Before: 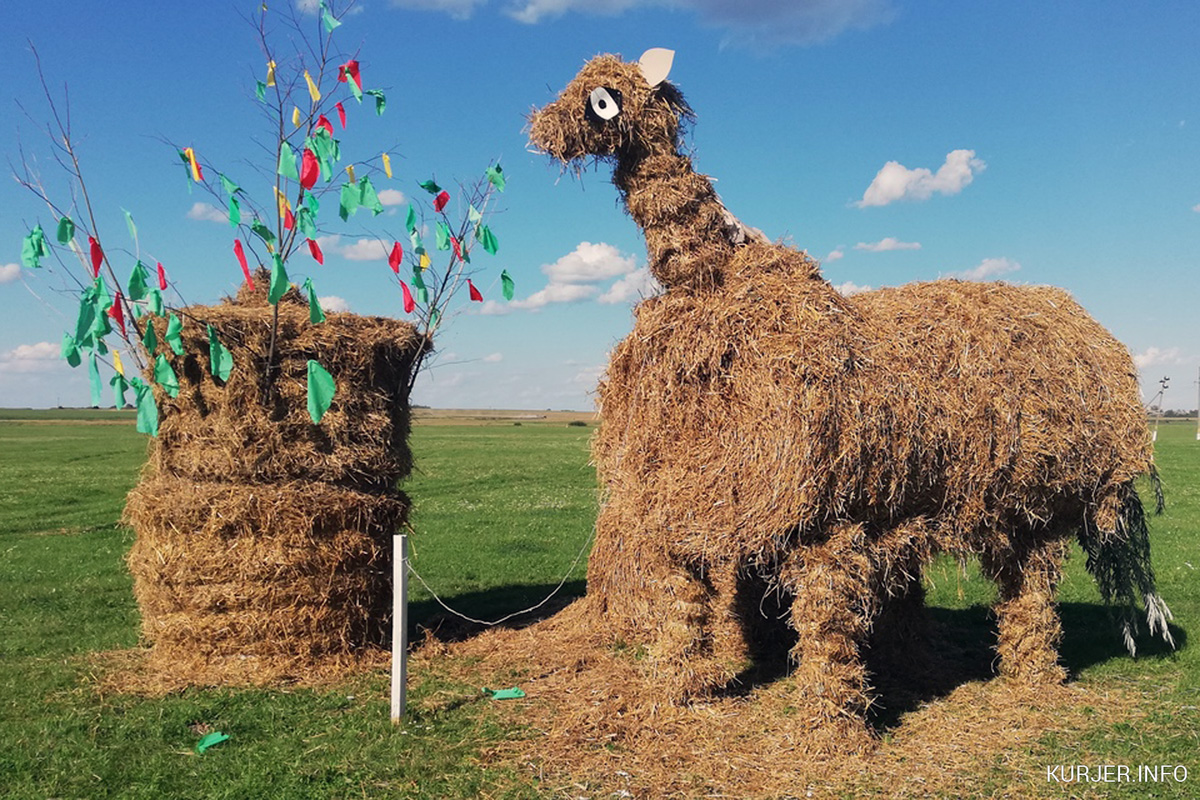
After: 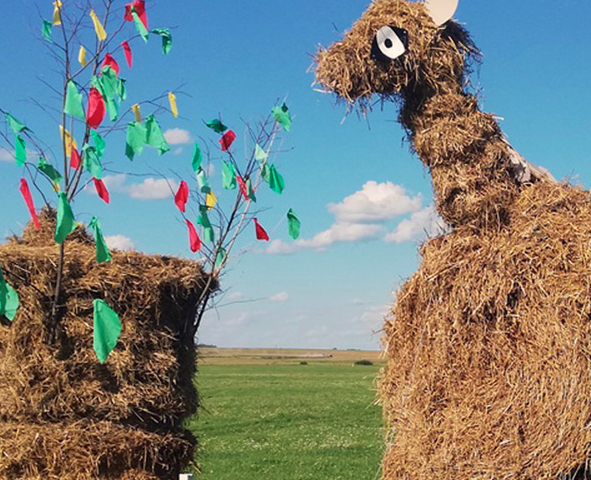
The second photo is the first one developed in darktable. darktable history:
crop: left 17.835%, top 7.675%, right 32.881%, bottom 32.213%
tone equalizer: on, module defaults
velvia: strength 15%
